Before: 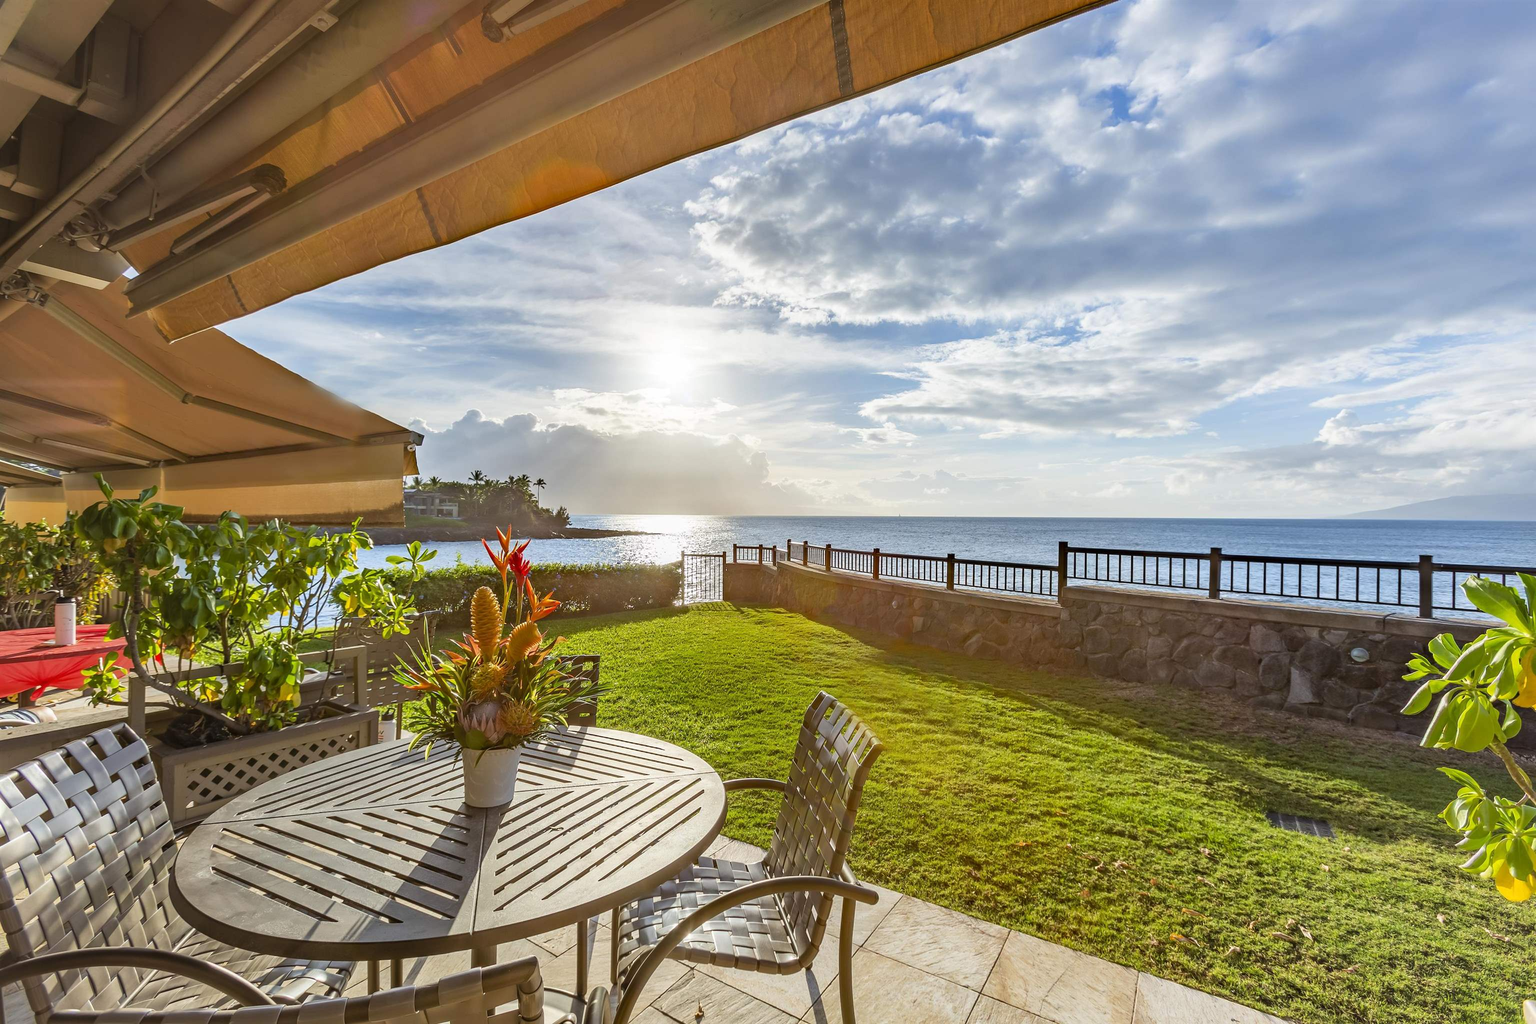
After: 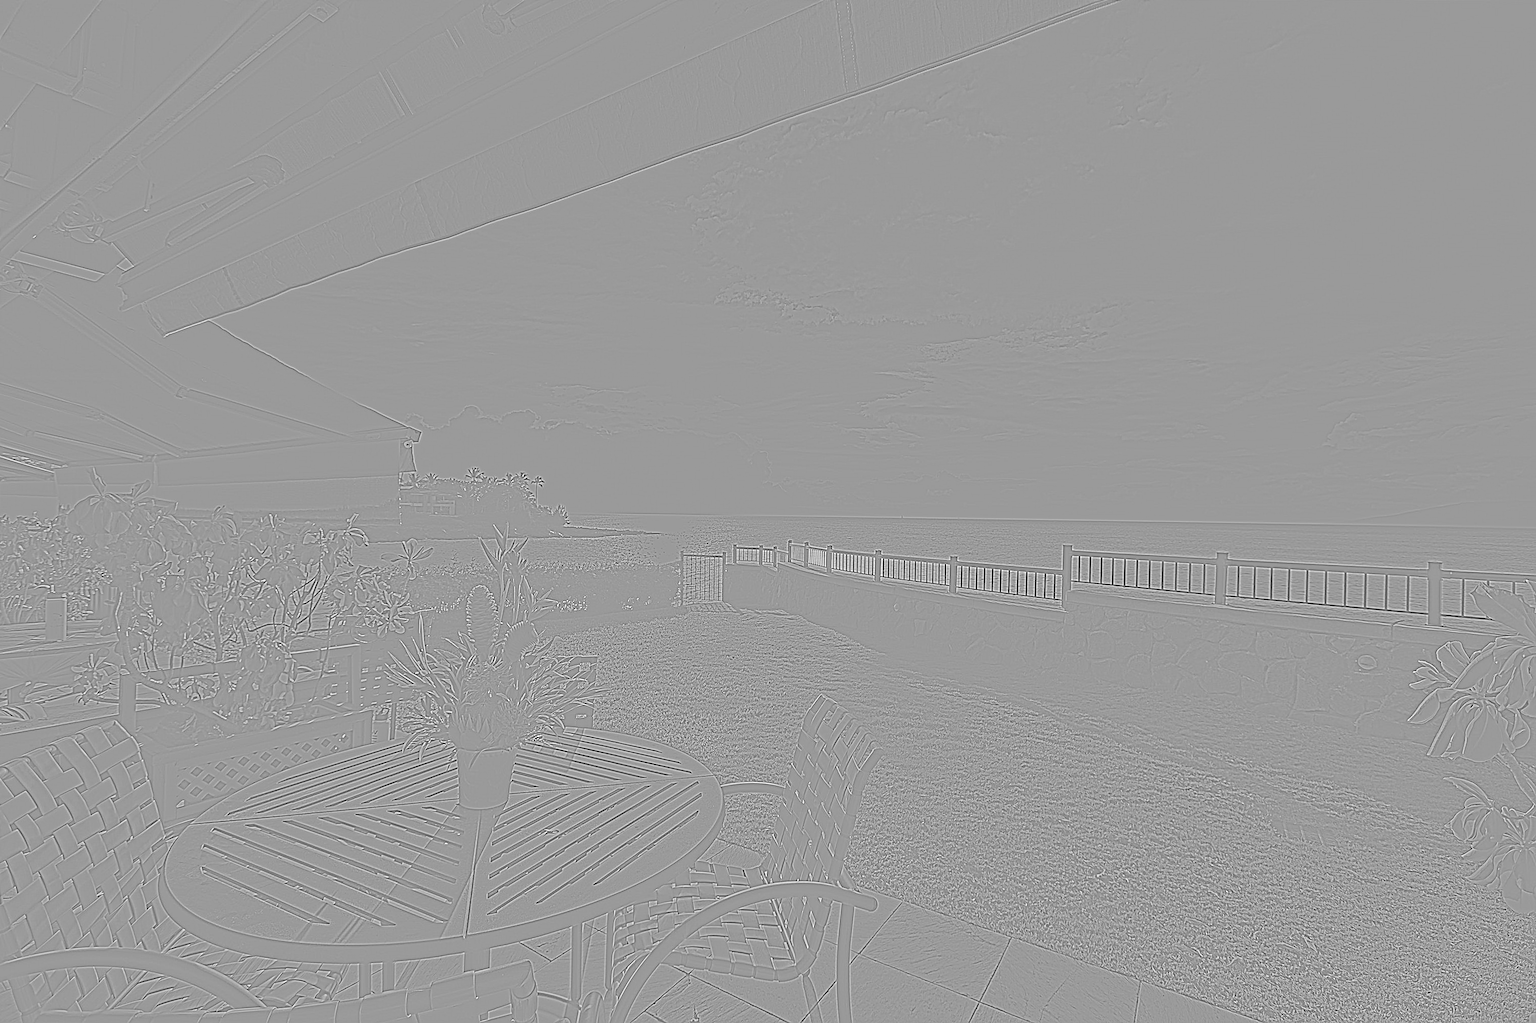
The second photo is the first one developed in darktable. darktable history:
filmic rgb: black relative exposure -16 EV, white relative exposure 6.92 EV, hardness 4.7
crop and rotate: angle -0.5°
sharpen: on, module defaults
highpass: sharpness 9.84%, contrast boost 9.94%
levels: mode automatic, black 0.023%, white 99.97%, levels [0.062, 0.494, 0.925]
